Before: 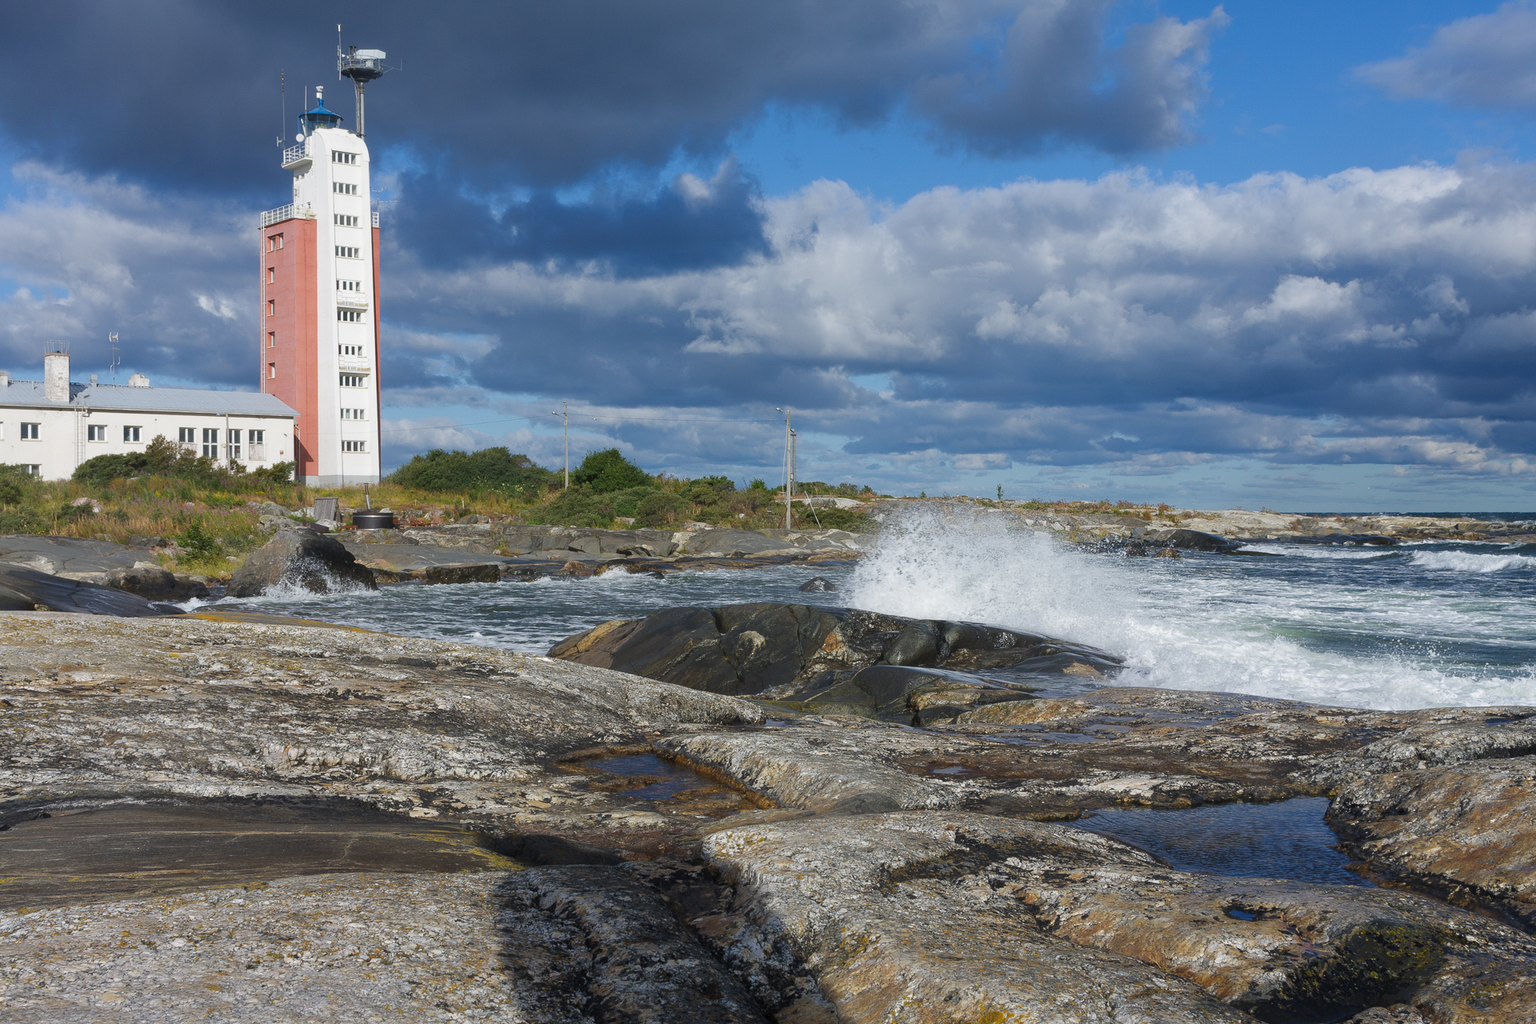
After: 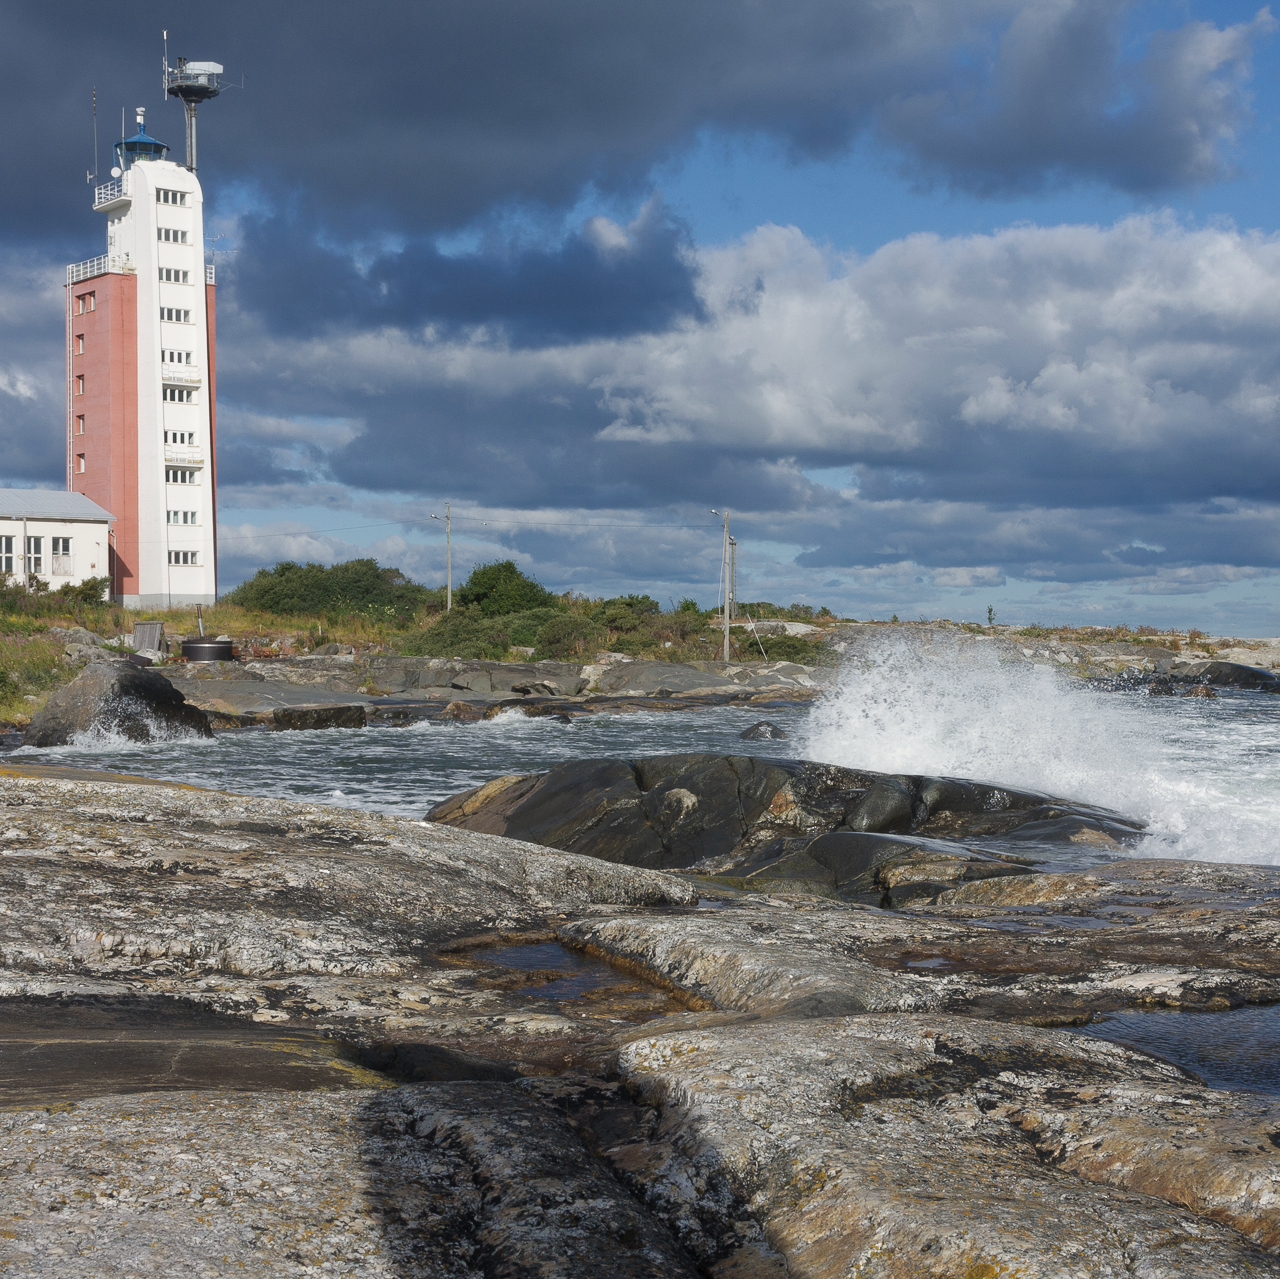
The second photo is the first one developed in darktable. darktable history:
white balance: red 1.009, blue 0.985
crop and rotate: left 13.537%, right 19.796%
contrast brightness saturation: saturation -0.17
